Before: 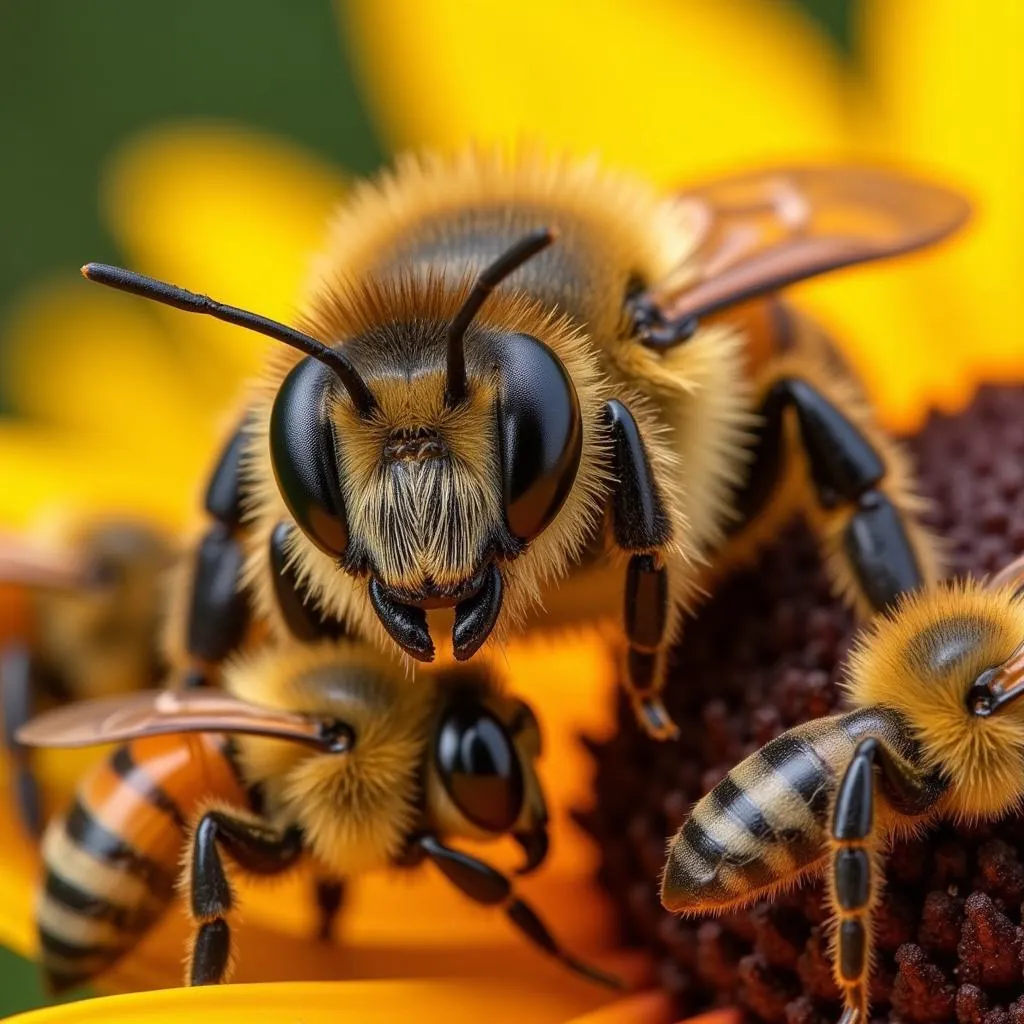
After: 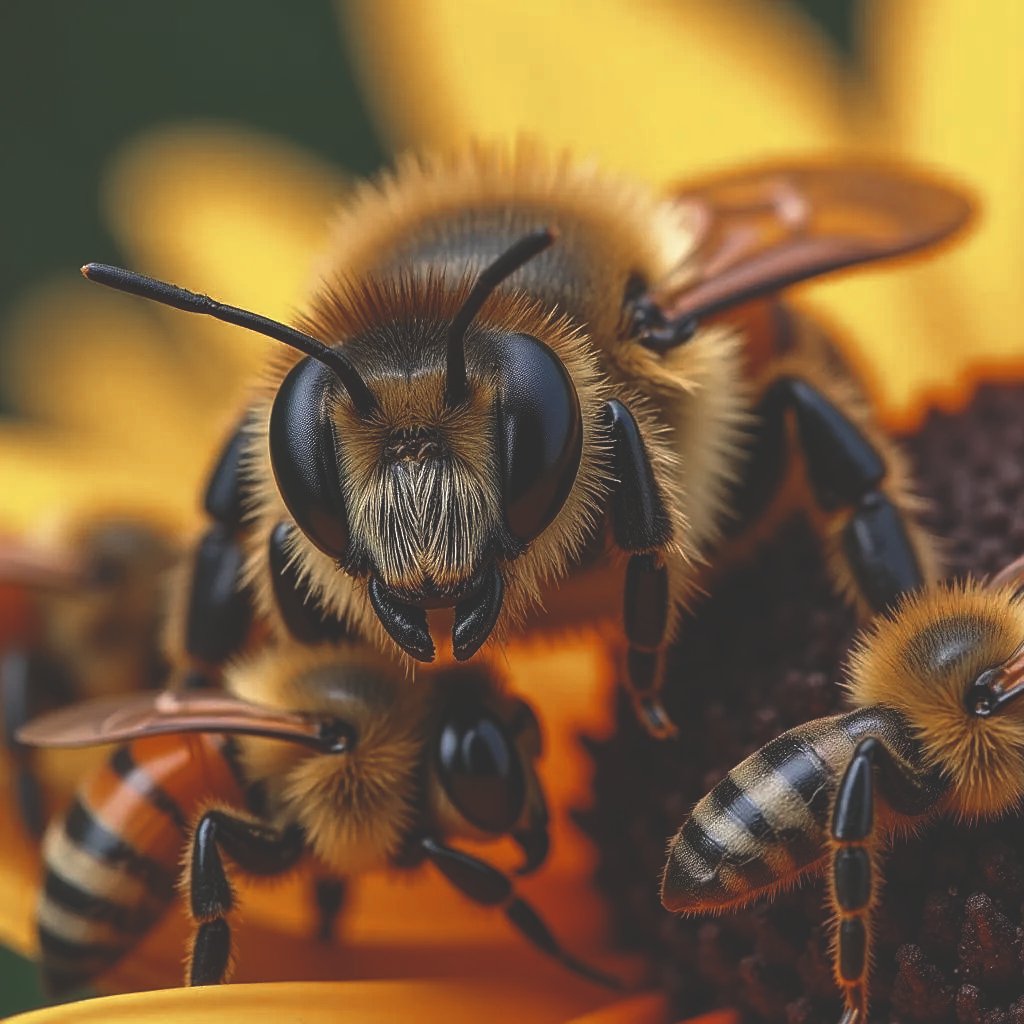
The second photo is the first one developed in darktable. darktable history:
sharpen: on, module defaults
color zones: curves: ch0 [(0, 0.5) (0.125, 0.4) (0.25, 0.5) (0.375, 0.4) (0.5, 0.4) (0.625, 0.35) (0.75, 0.35) (0.875, 0.5)]; ch1 [(0, 0.35) (0.125, 0.45) (0.25, 0.35) (0.375, 0.35) (0.5, 0.35) (0.625, 0.35) (0.75, 0.45) (0.875, 0.35)]; ch2 [(0, 0.6) (0.125, 0.5) (0.25, 0.5) (0.375, 0.6) (0.5, 0.6) (0.625, 0.5) (0.75, 0.5) (0.875, 0.5)]
rgb curve: curves: ch0 [(0, 0.186) (0.314, 0.284) (0.775, 0.708) (1, 1)], compensate middle gray true, preserve colors none
